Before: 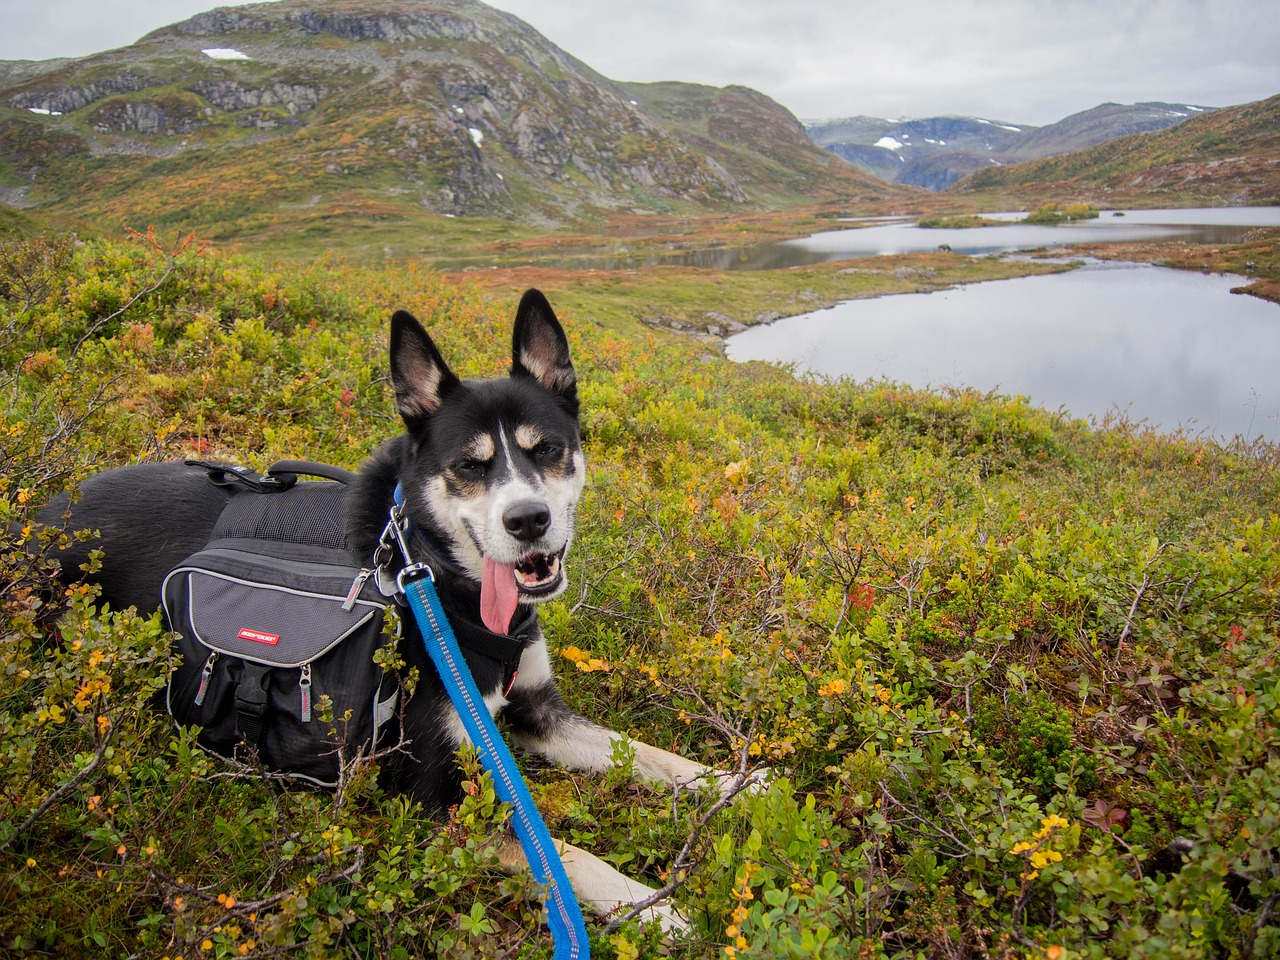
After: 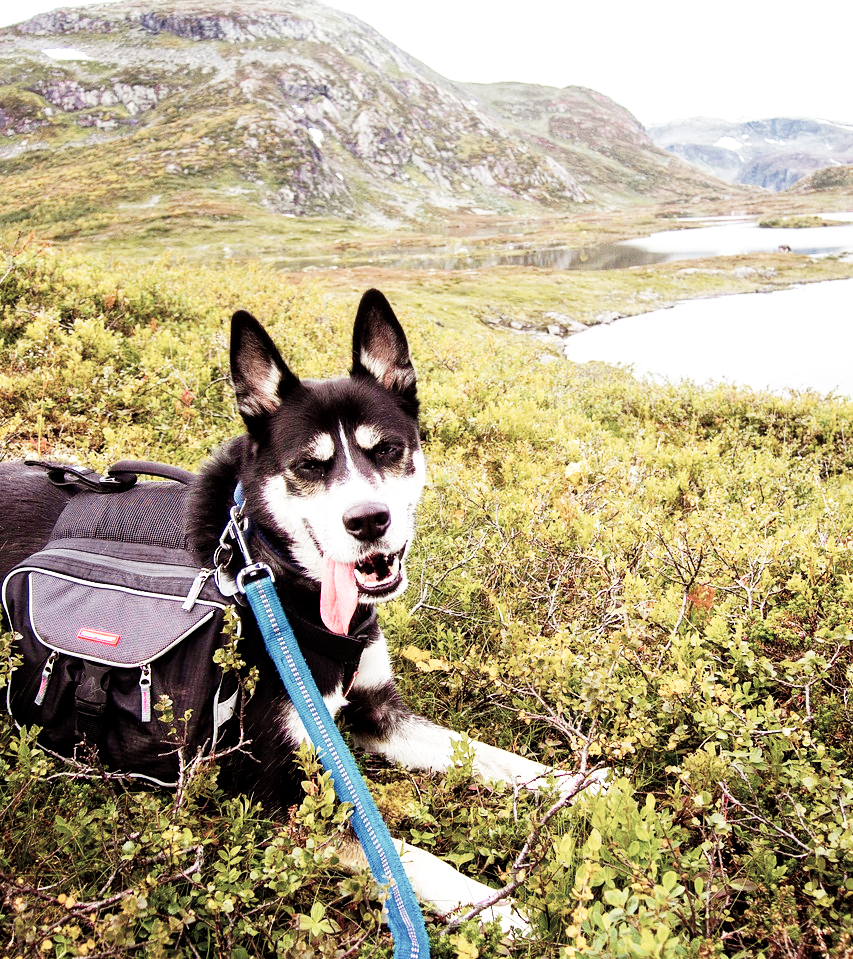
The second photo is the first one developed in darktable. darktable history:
local contrast: highlights 102%, shadows 102%, detail 119%, midtone range 0.2
color balance rgb: shadows lift › chroma 4.732%, shadows lift › hue 25.07°, highlights gain › luminance 14.512%, perceptual saturation grading › global saturation 20%, perceptual saturation grading › highlights -25.914%, perceptual saturation grading › shadows 49.618%
crop and rotate: left 12.56%, right 20.723%
base curve: curves: ch0 [(0, 0) (0.012, 0.01) (0.073, 0.168) (0.31, 0.711) (0.645, 0.957) (1, 1)], preserve colors none
tone curve: curves: ch0 [(0, 0) (0.003, 0.003) (0.011, 0.012) (0.025, 0.024) (0.044, 0.039) (0.069, 0.052) (0.1, 0.072) (0.136, 0.097) (0.177, 0.128) (0.224, 0.168) (0.277, 0.217) (0.335, 0.276) (0.399, 0.345) (0.468, 0.429) (0.543, 0.524) (0.623, 0.628) (0.709, 0.732) (0.801, 0.829) (0.898, 0.919) (1, 1)], preserve colors none
color zones: curves: ch0 [(0, 0.6) (0.129, 0.508) (0.193, 0.483) (0.429, 0.5) (0.571, 0.5) (0.714, 0.5) (0.857, 0.5) (1, 0.6)]; ch1 [(0, 0.481) (0.112, 0.245) (0.213, 0.223) (0.429, 0.233) (0.571, 0.231) (0.683, 0.242) (0.857, 0.296) (1, 0.481)]
